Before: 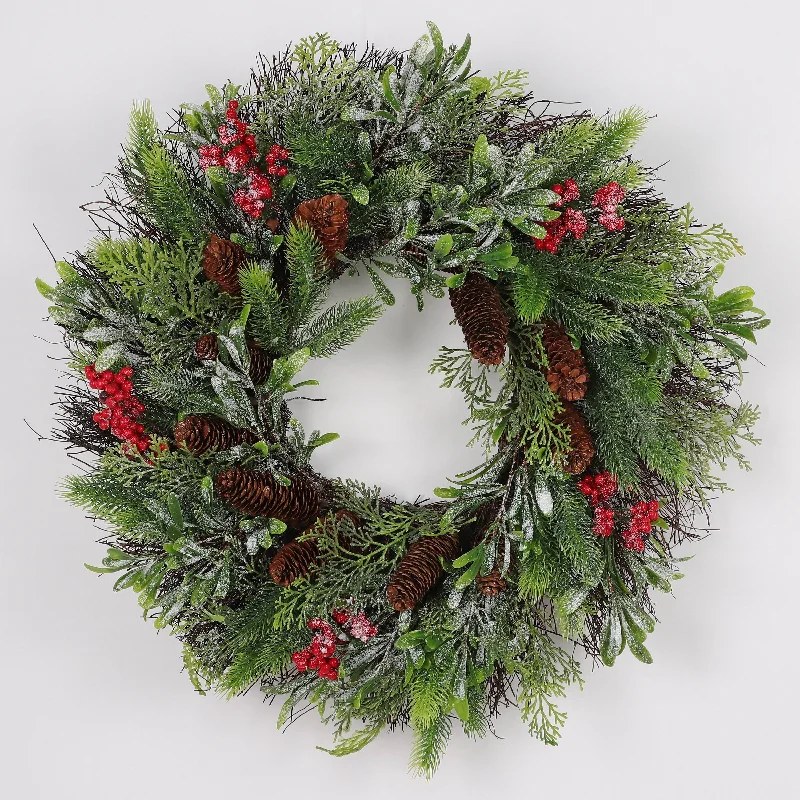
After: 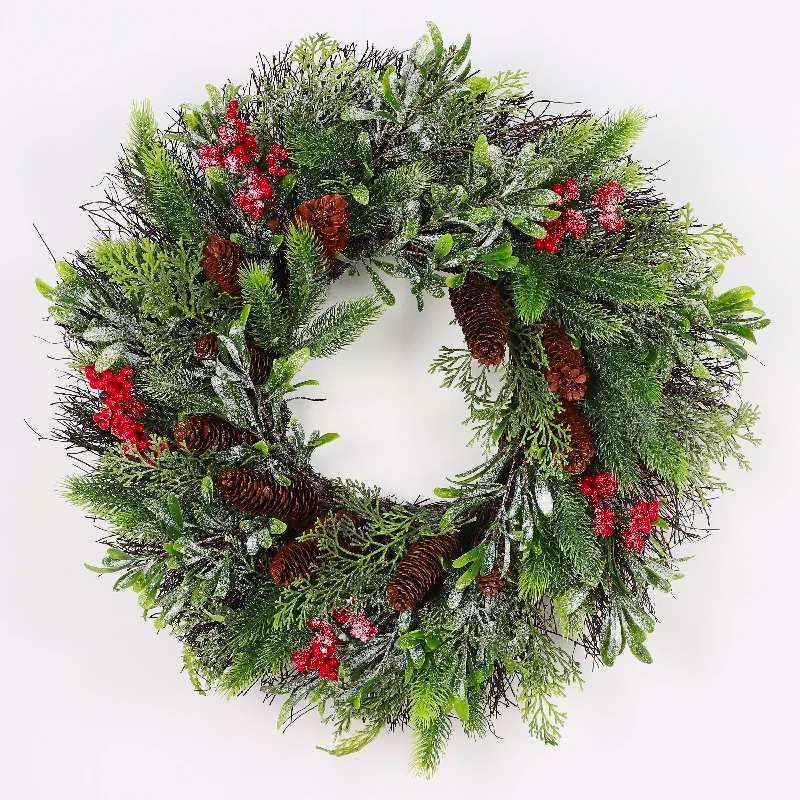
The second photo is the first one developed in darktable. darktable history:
contrast brightness saturation: contrast 0.232, brightness 0.105, saturation 0.293
